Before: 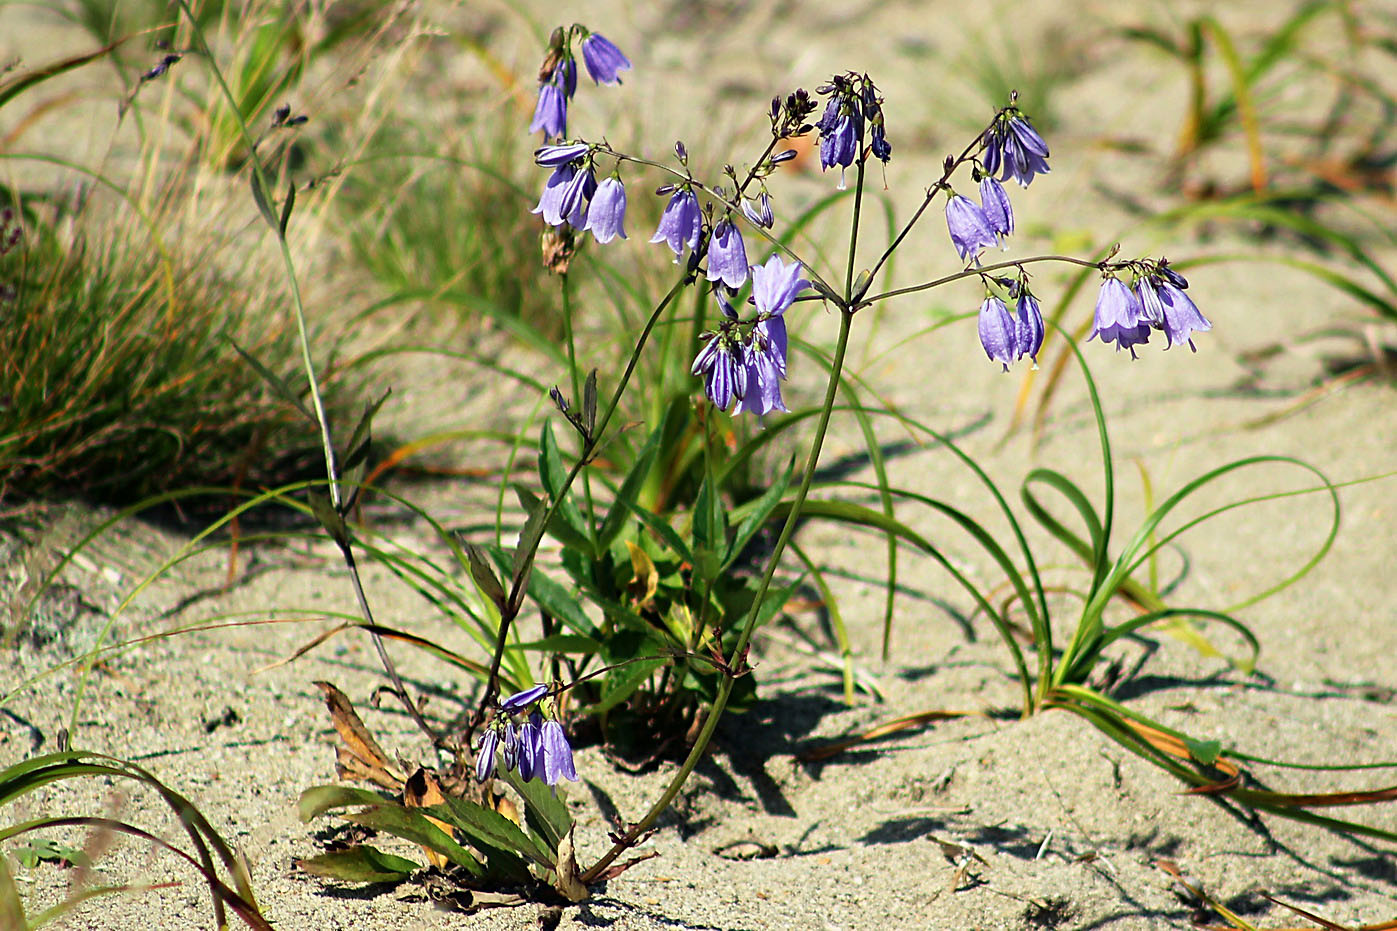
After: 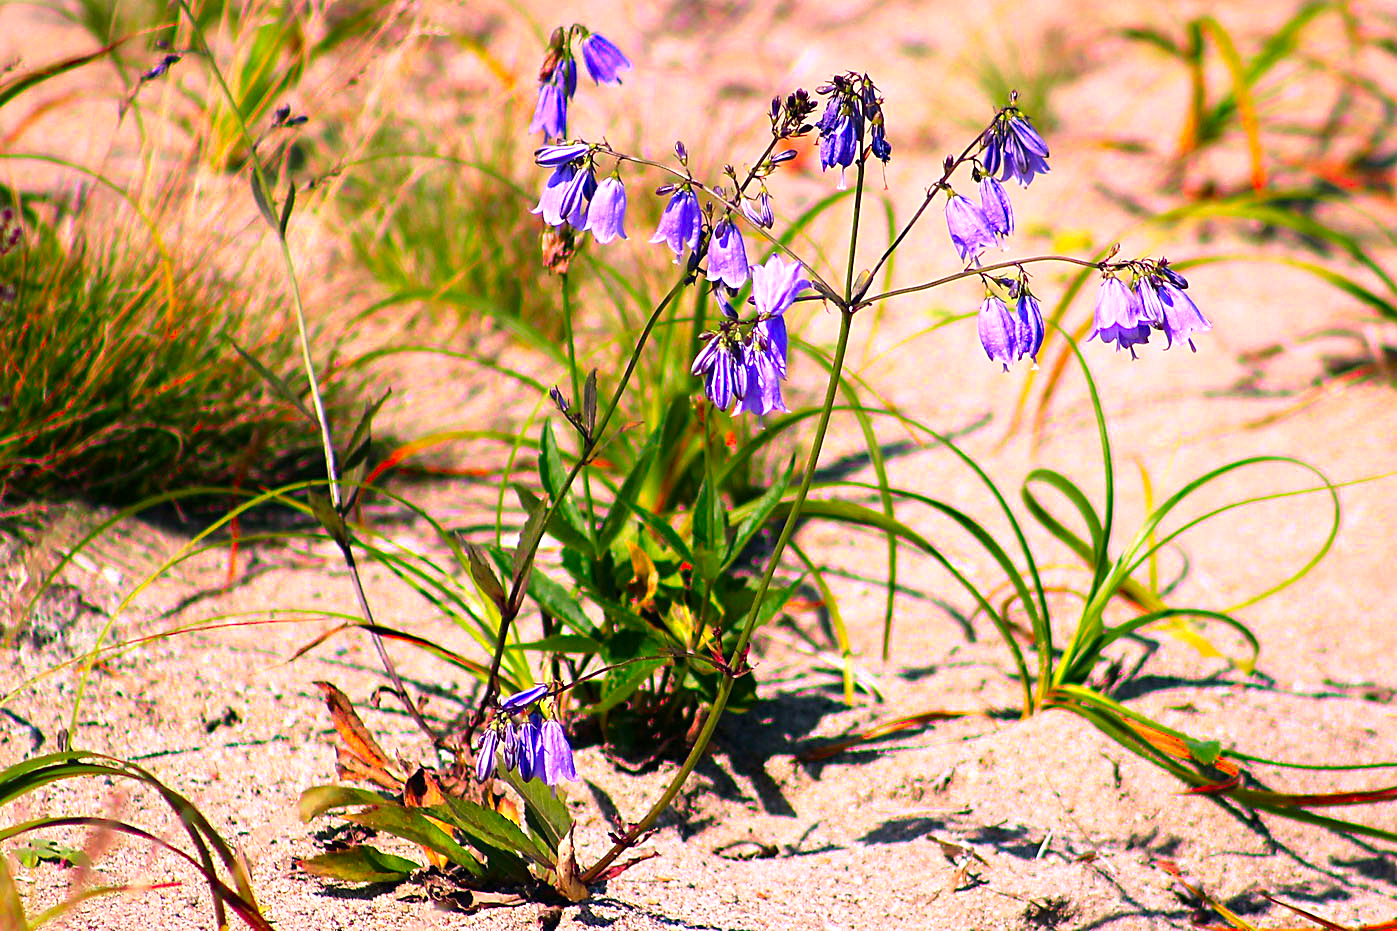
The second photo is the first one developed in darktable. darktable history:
color correction: highlights a* 19.5, highlights b* -11.53, saturation 1.69
exposure: black level correction 0, exposure 0.5 EV, compensate highlight preservation false
